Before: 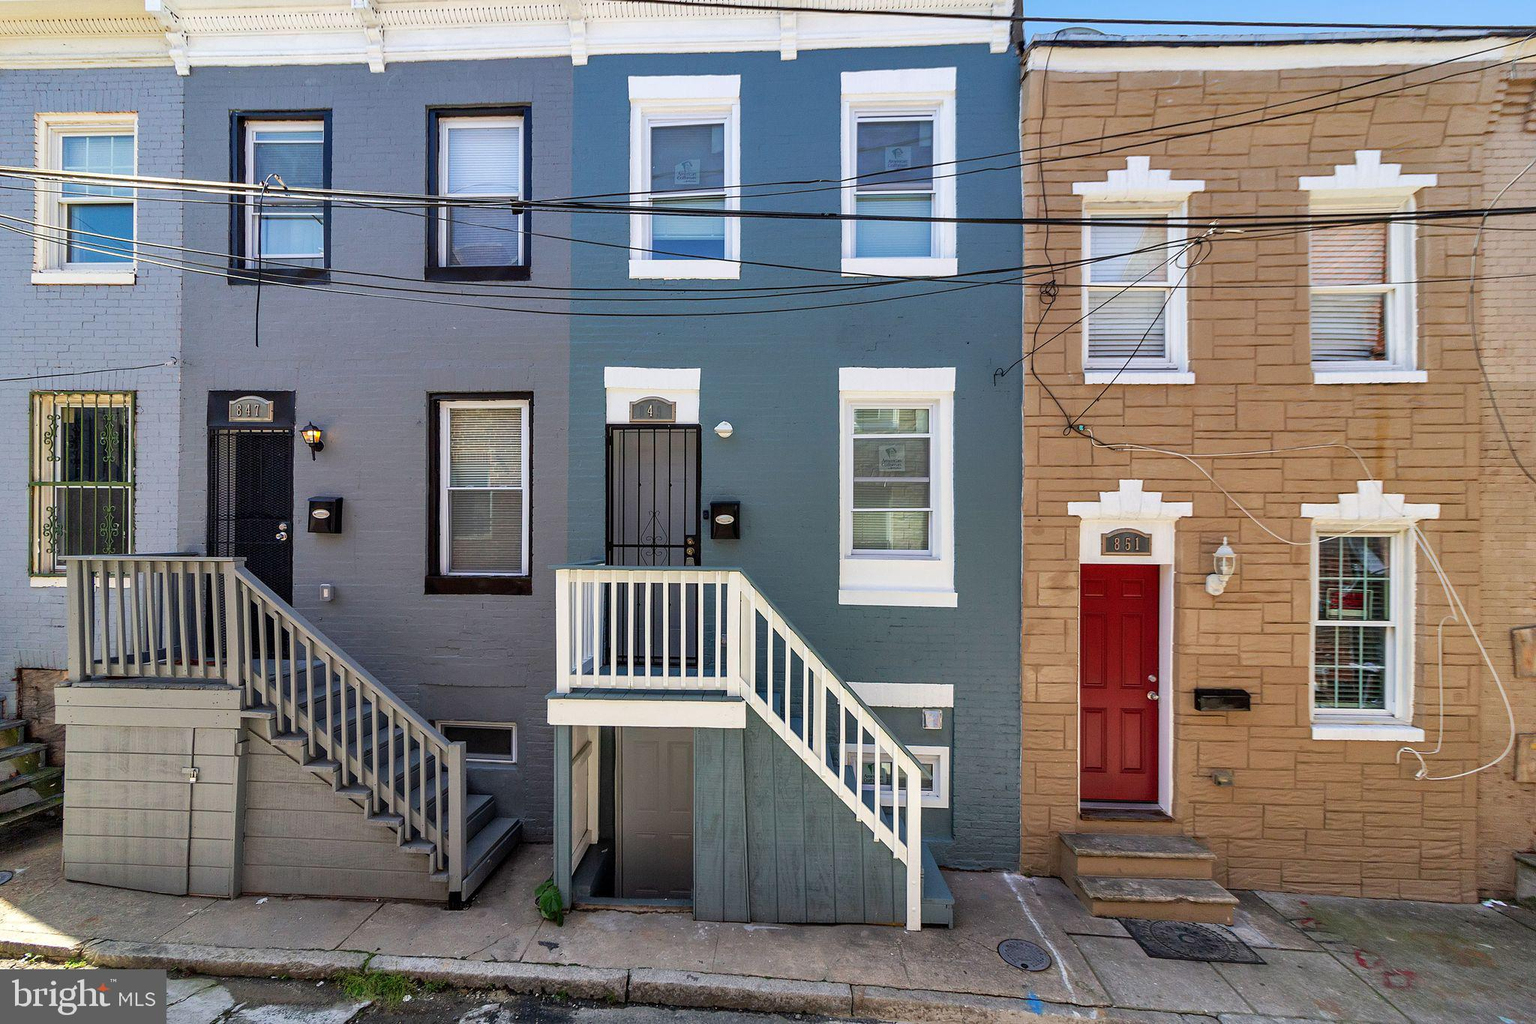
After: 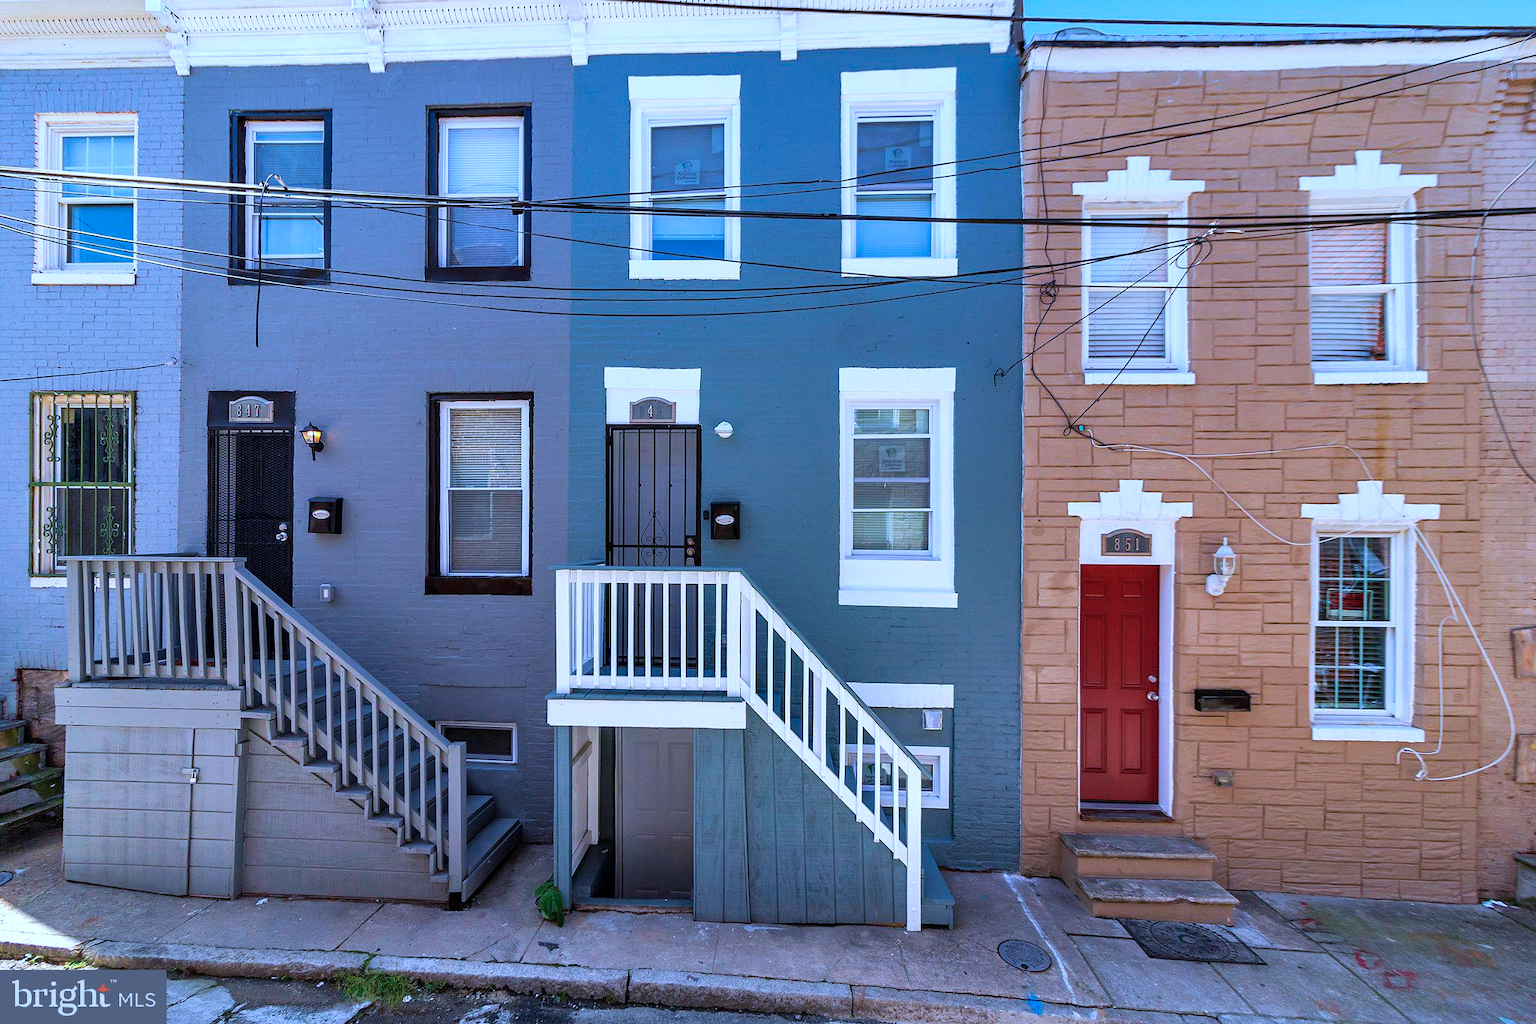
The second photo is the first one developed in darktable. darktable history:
velvia: on, module defaults
white balance: red 1.042, blue 1.17
color correction: highlights a* -9.73, highlights b* -21.22
